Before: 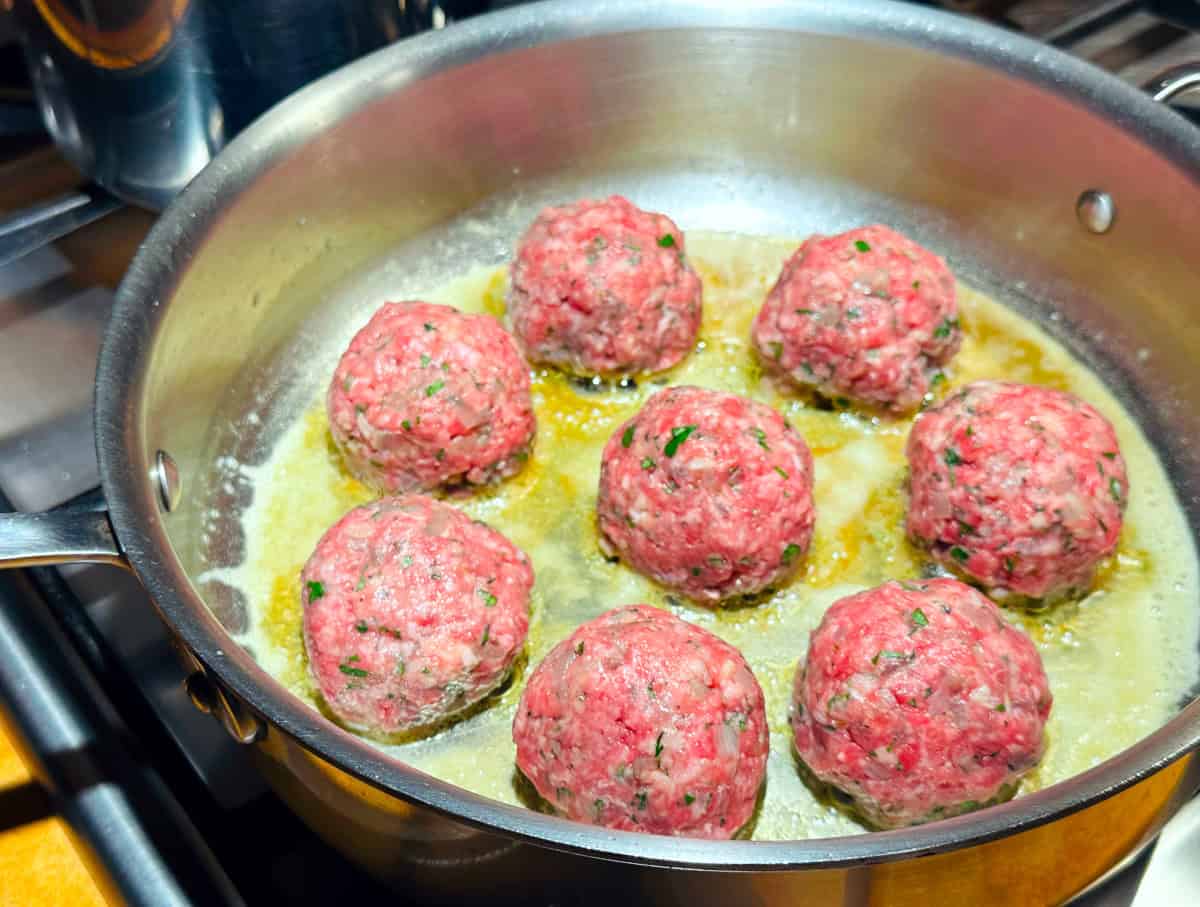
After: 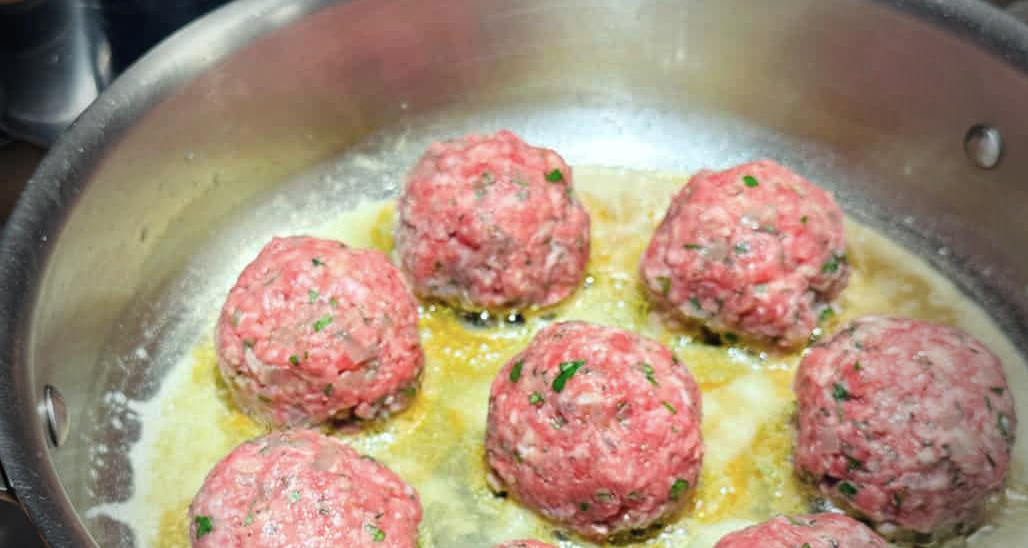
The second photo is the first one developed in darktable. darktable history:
contrast brightness saturation: saturation -0.17
vignetting: fall-off start 64.63%, center (-0.034, 0.148), width/height ratio 0.881
crop and rotate: left 9.345%, top 7.22%, right 4.982%, bottom 32.331%
